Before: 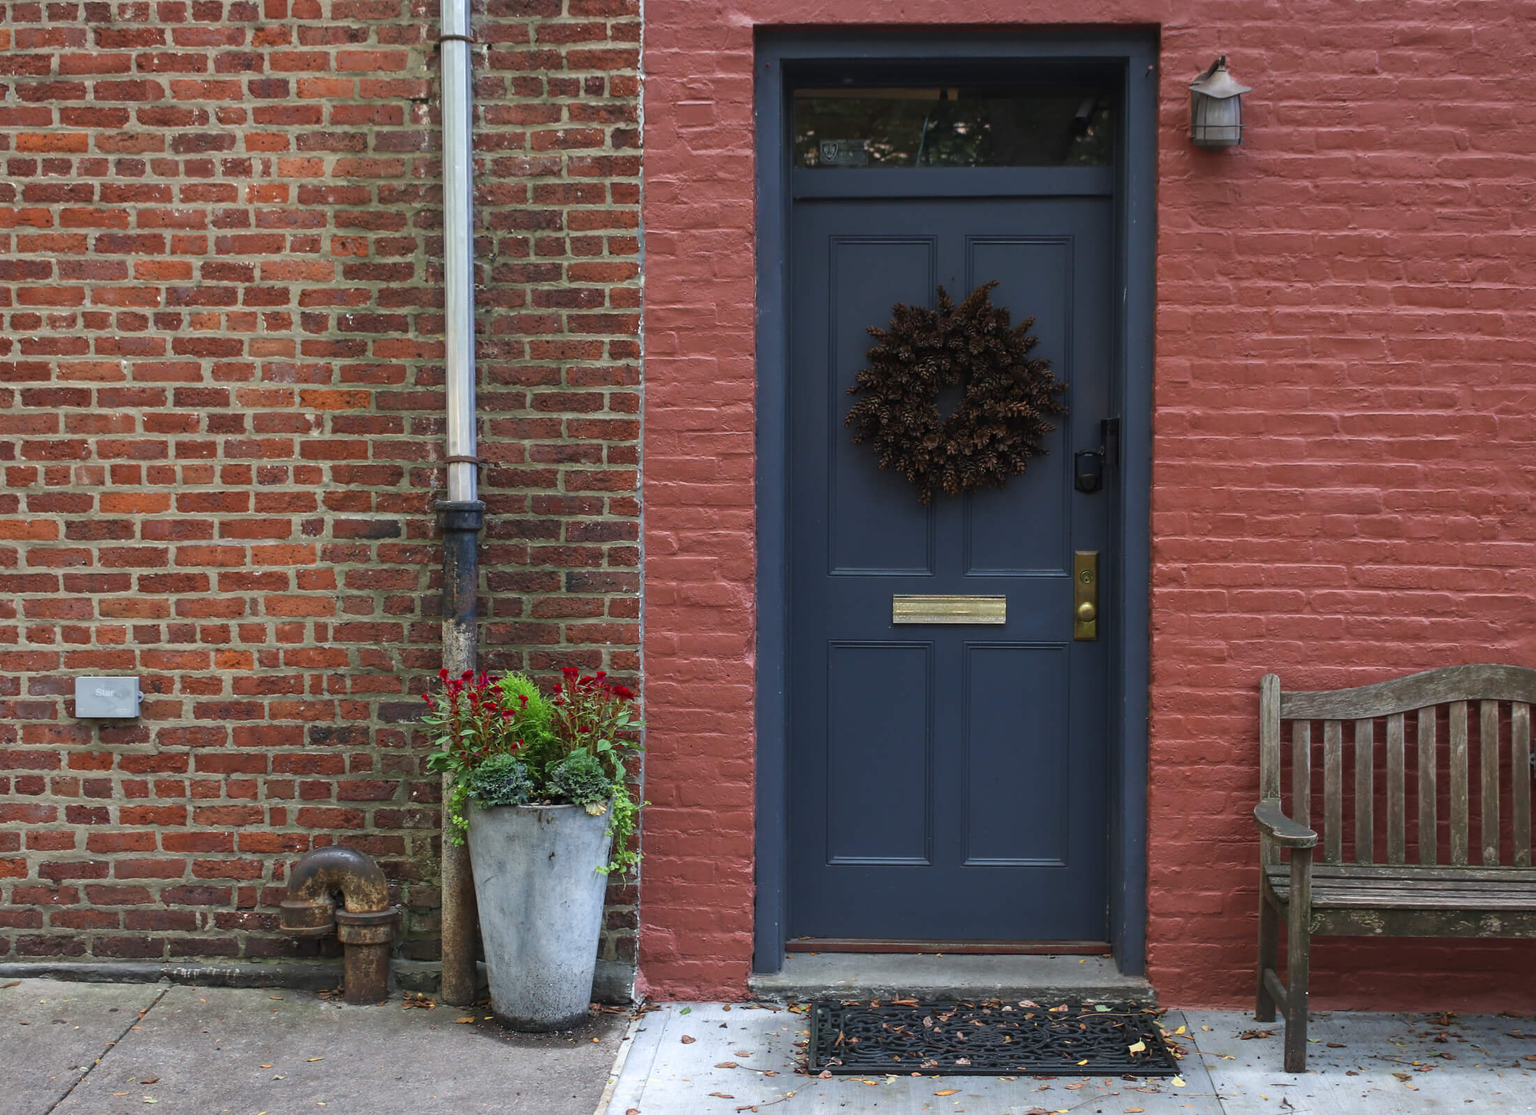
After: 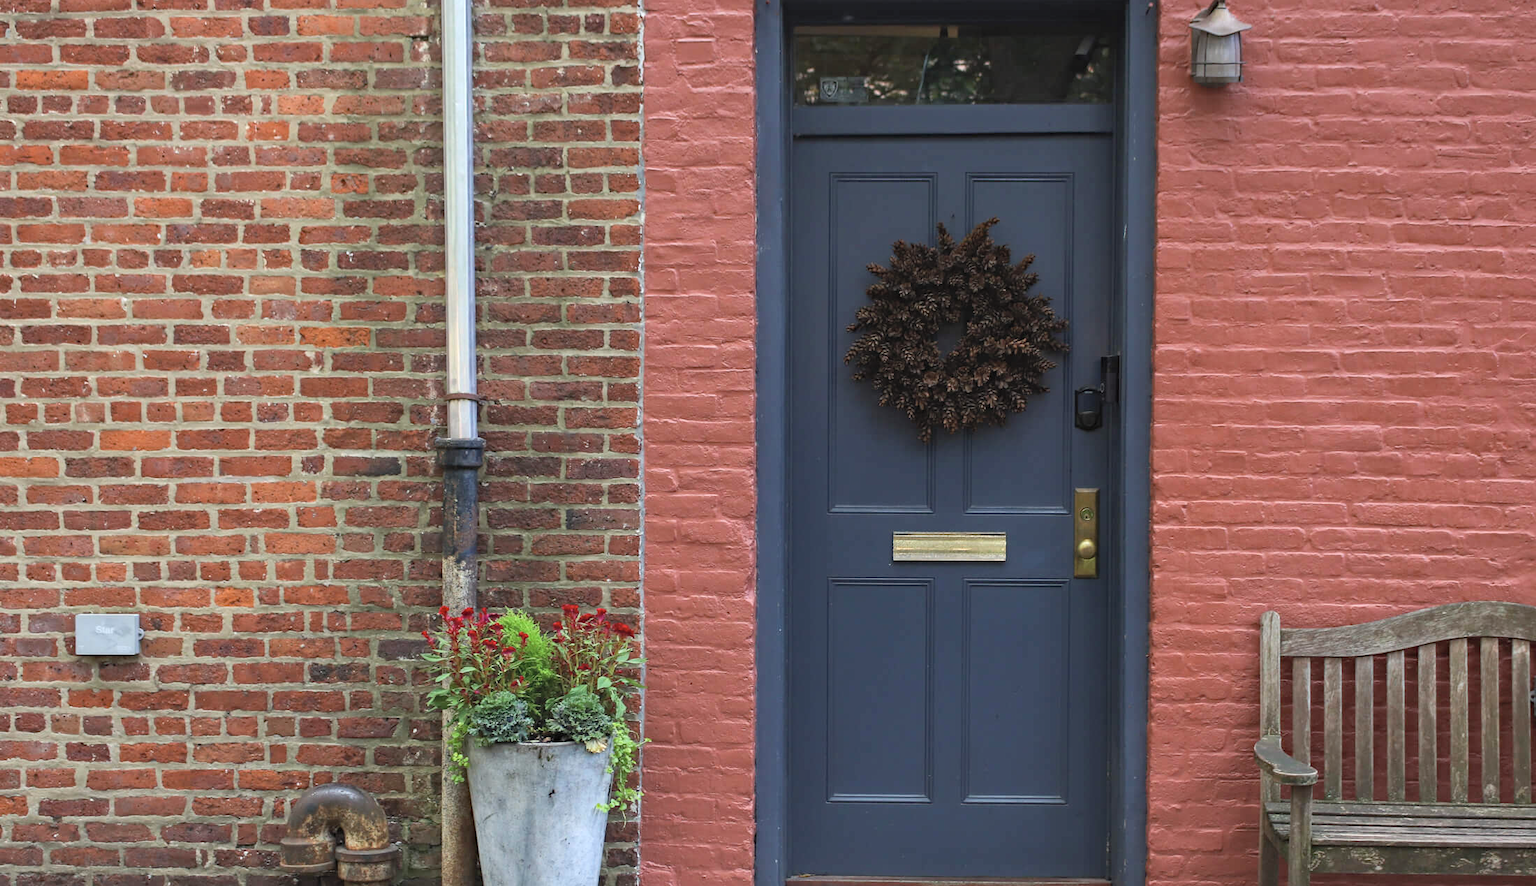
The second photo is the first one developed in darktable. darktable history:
crop and rotate: top 5.666%, bottom 14.806%
haze removal: compatibility mode true, adaptive false
contrast brightness saturation: contrast 0.143, brightness 0.228
